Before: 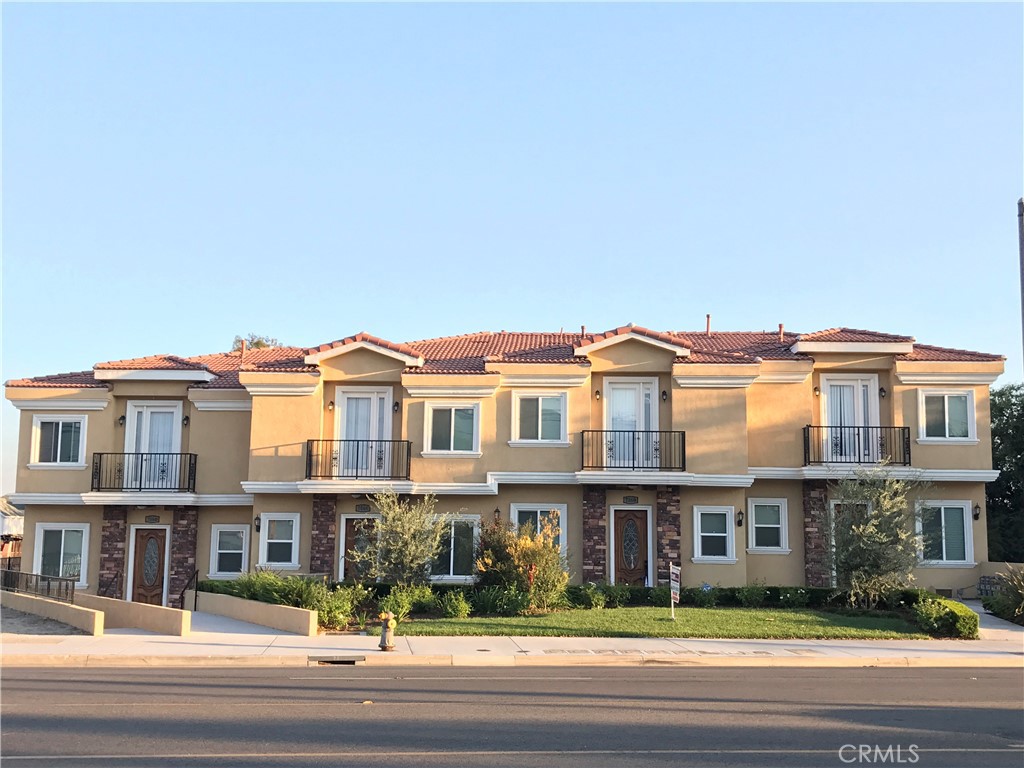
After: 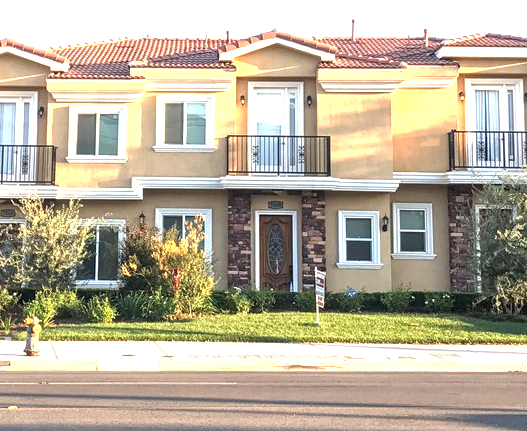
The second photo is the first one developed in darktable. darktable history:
exposure: black level correction 0, exposure 1.106 EV, compensate highlight preservation false
crop: left 34.685%, top 38.501%, right 13.846%, bottom 5.354%
base curve: curves: ch0 [(0, 0) (0.74, 0.67) (1, 1)], preserve colors none
contrast brightness saturation: contrast 0.027, brightness -0.03
local contrast: on, module defaults
